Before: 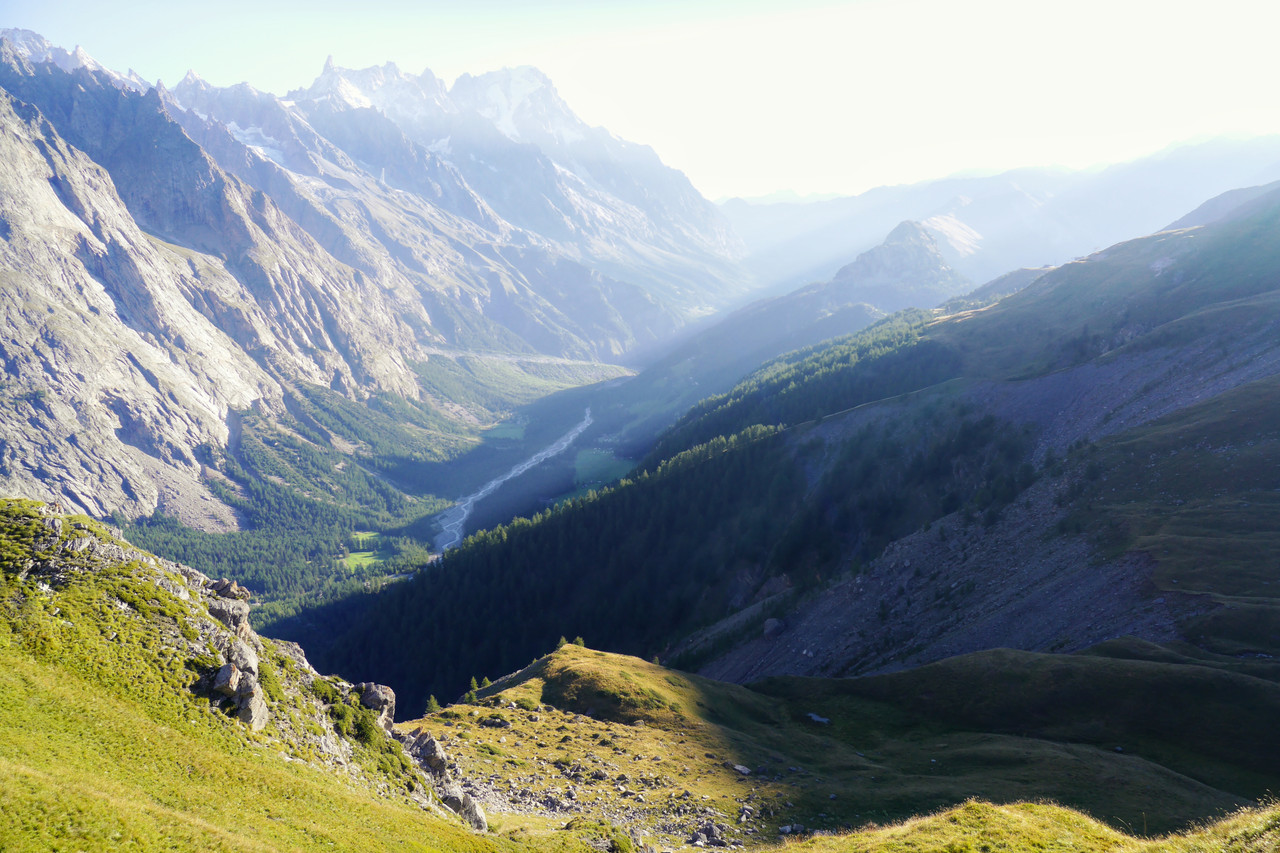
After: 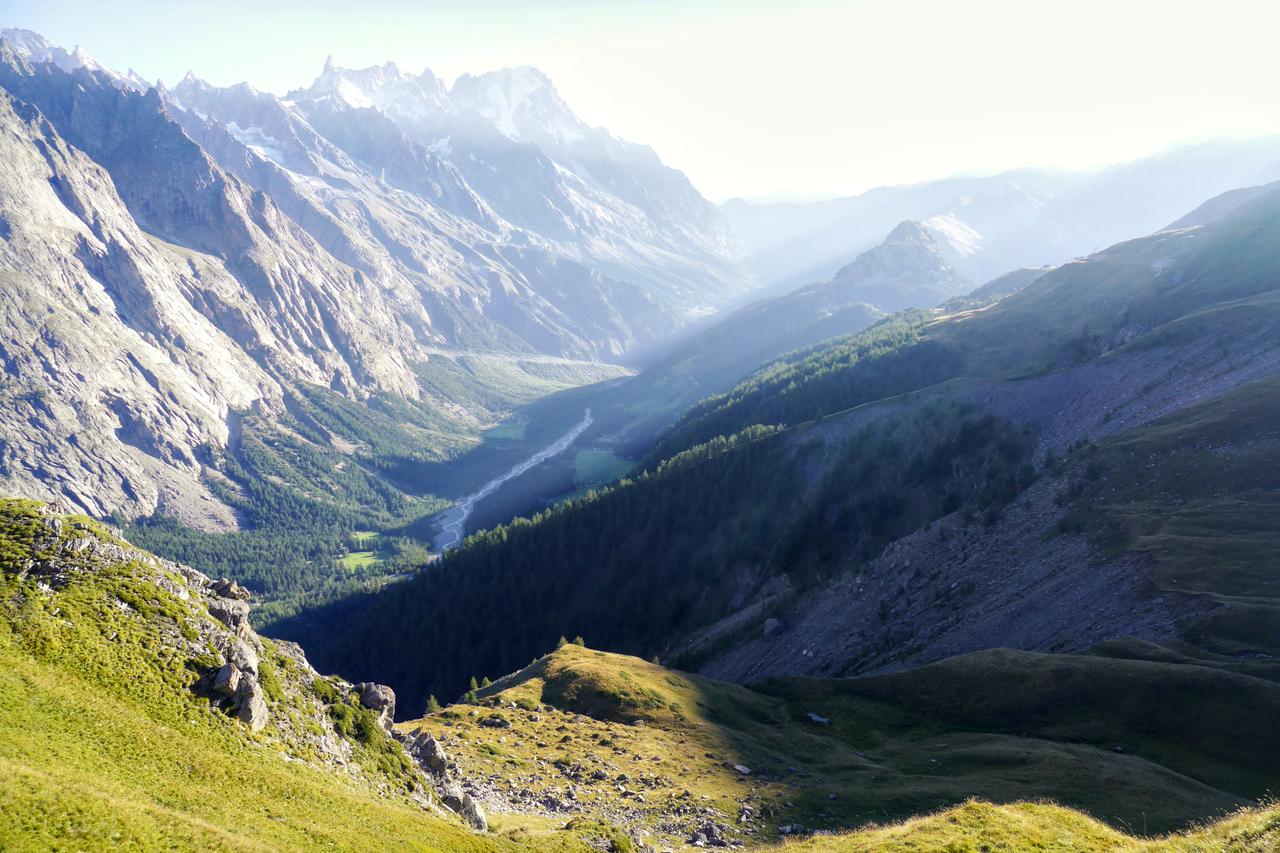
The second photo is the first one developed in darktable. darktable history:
local contrast: mode bilateral grid, contrast 21, coarseness 50, detail 144%, midtone range 0.2
